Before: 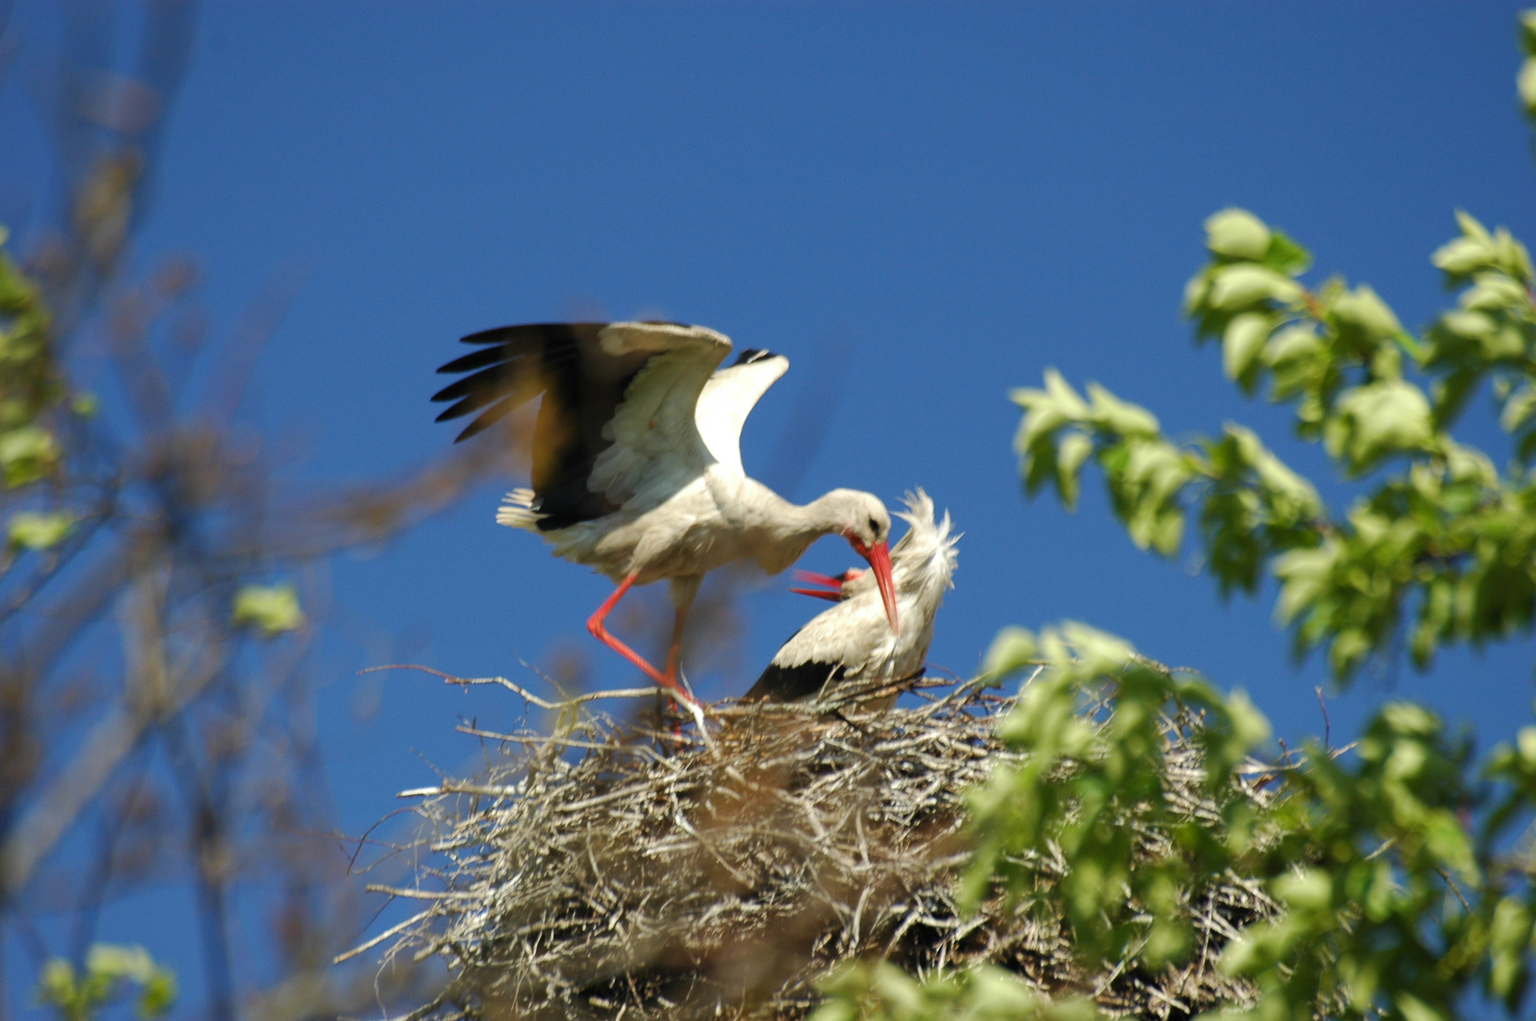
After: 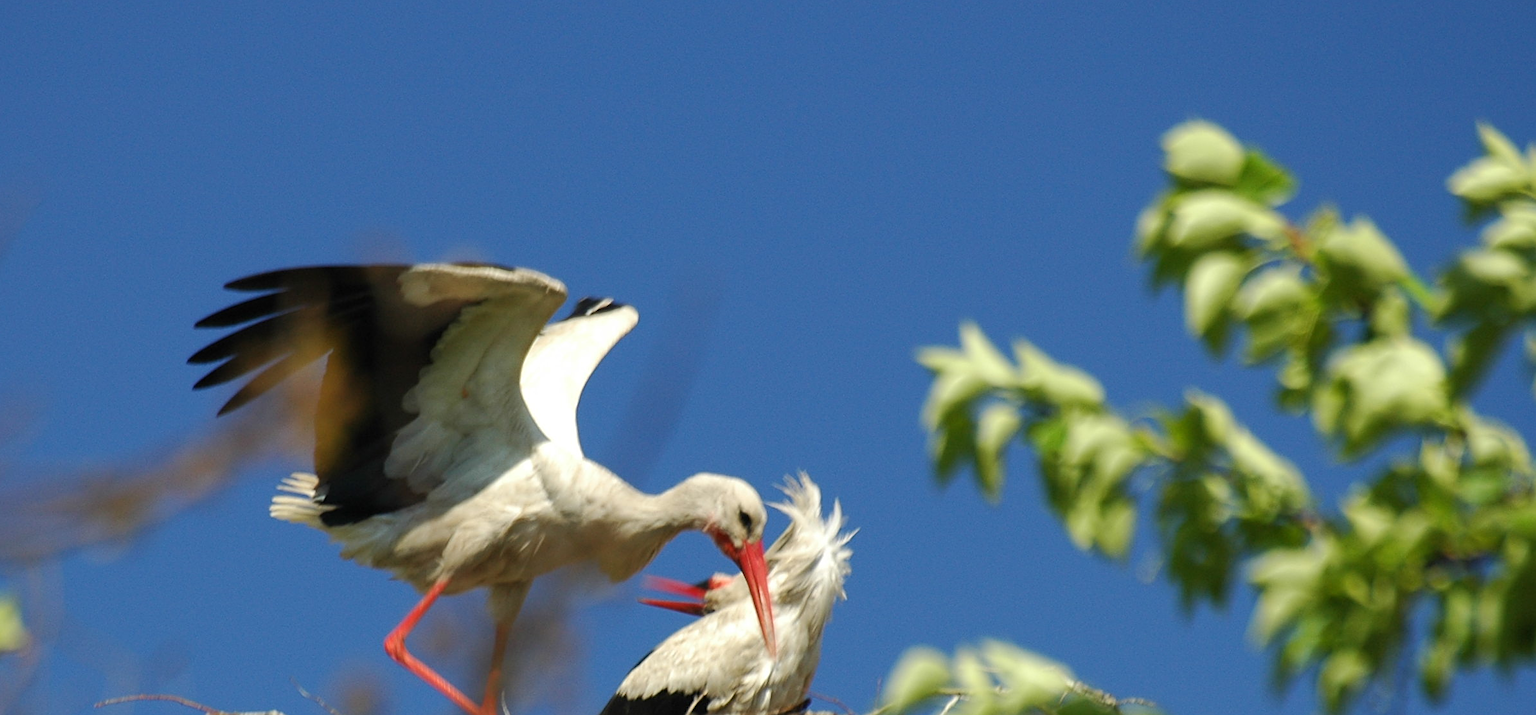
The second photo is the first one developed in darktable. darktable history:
crop: left 18.38%, top 11.092%, right 2.134%, bottom 33.217%
sharpen: on, module defaults
